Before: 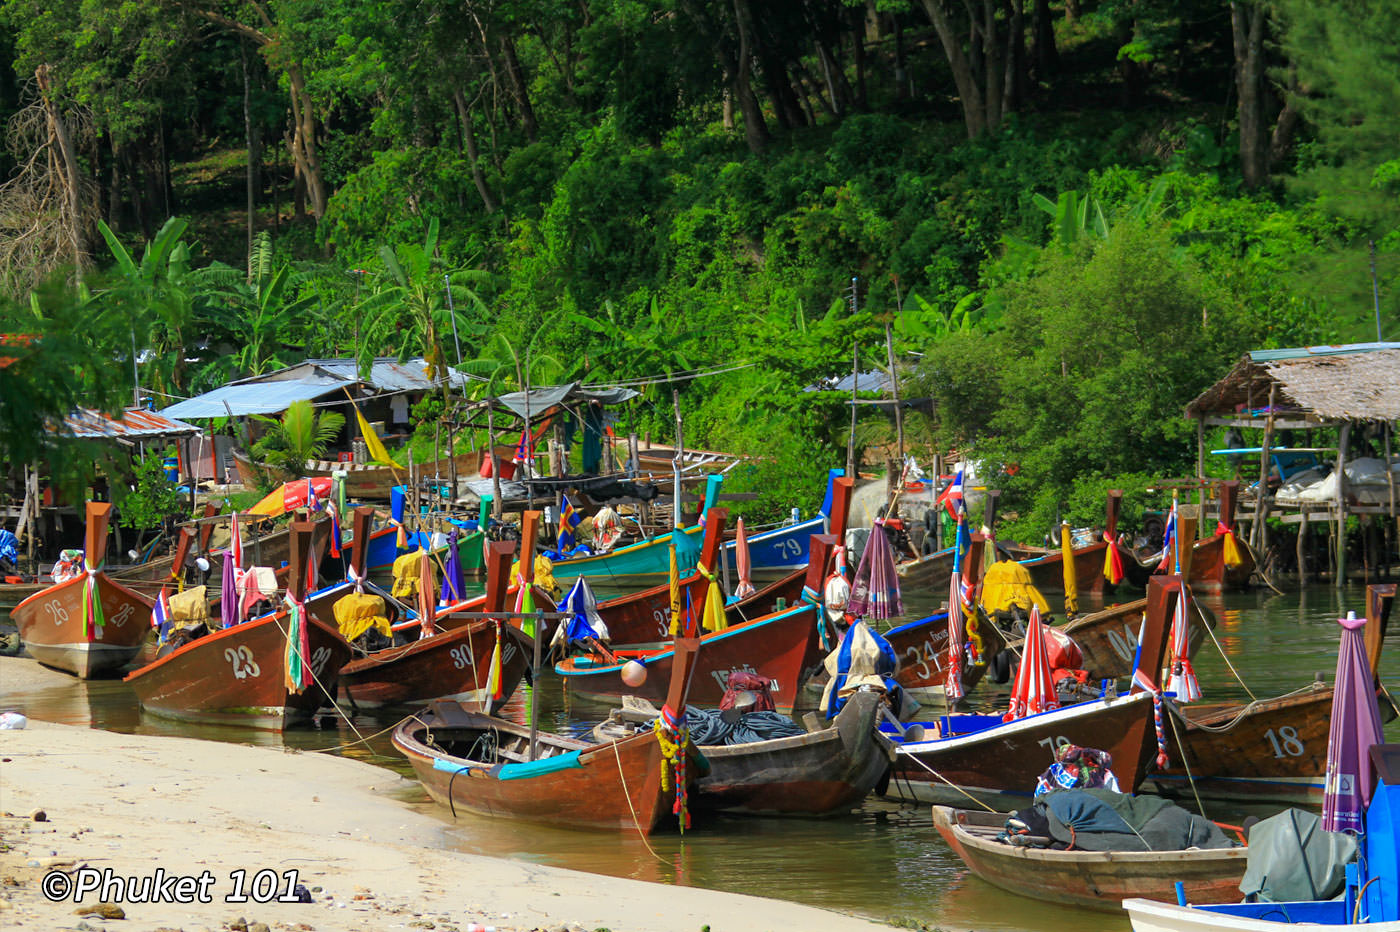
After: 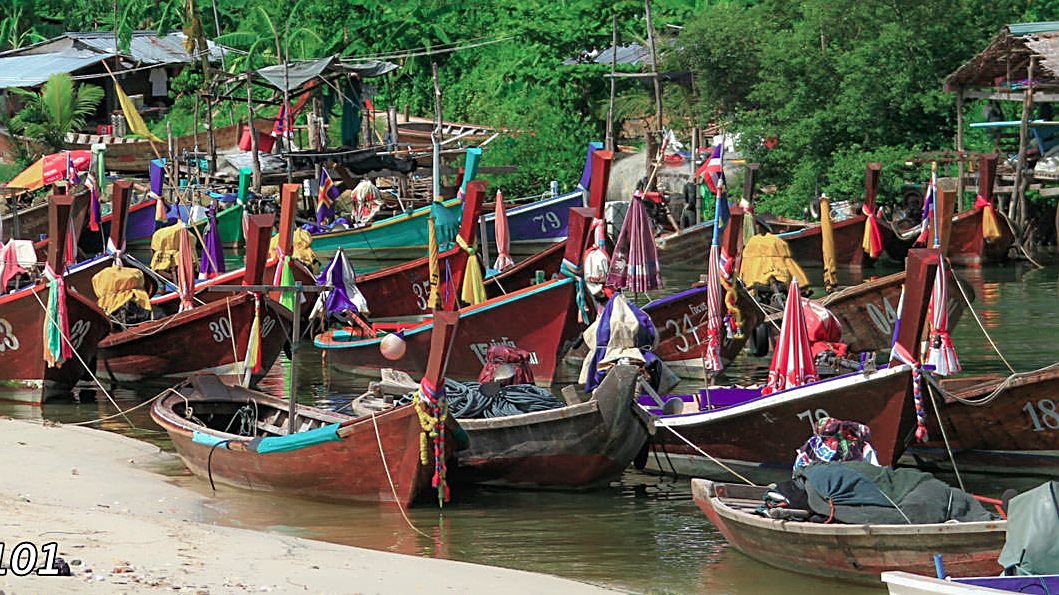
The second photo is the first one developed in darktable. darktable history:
color contrast: blue-yellow contrast 0.62
sharpen: on, module defaults
crop and rotate: left 17.299%, top 35.115%, right 7.015%, bottom 1.024%
